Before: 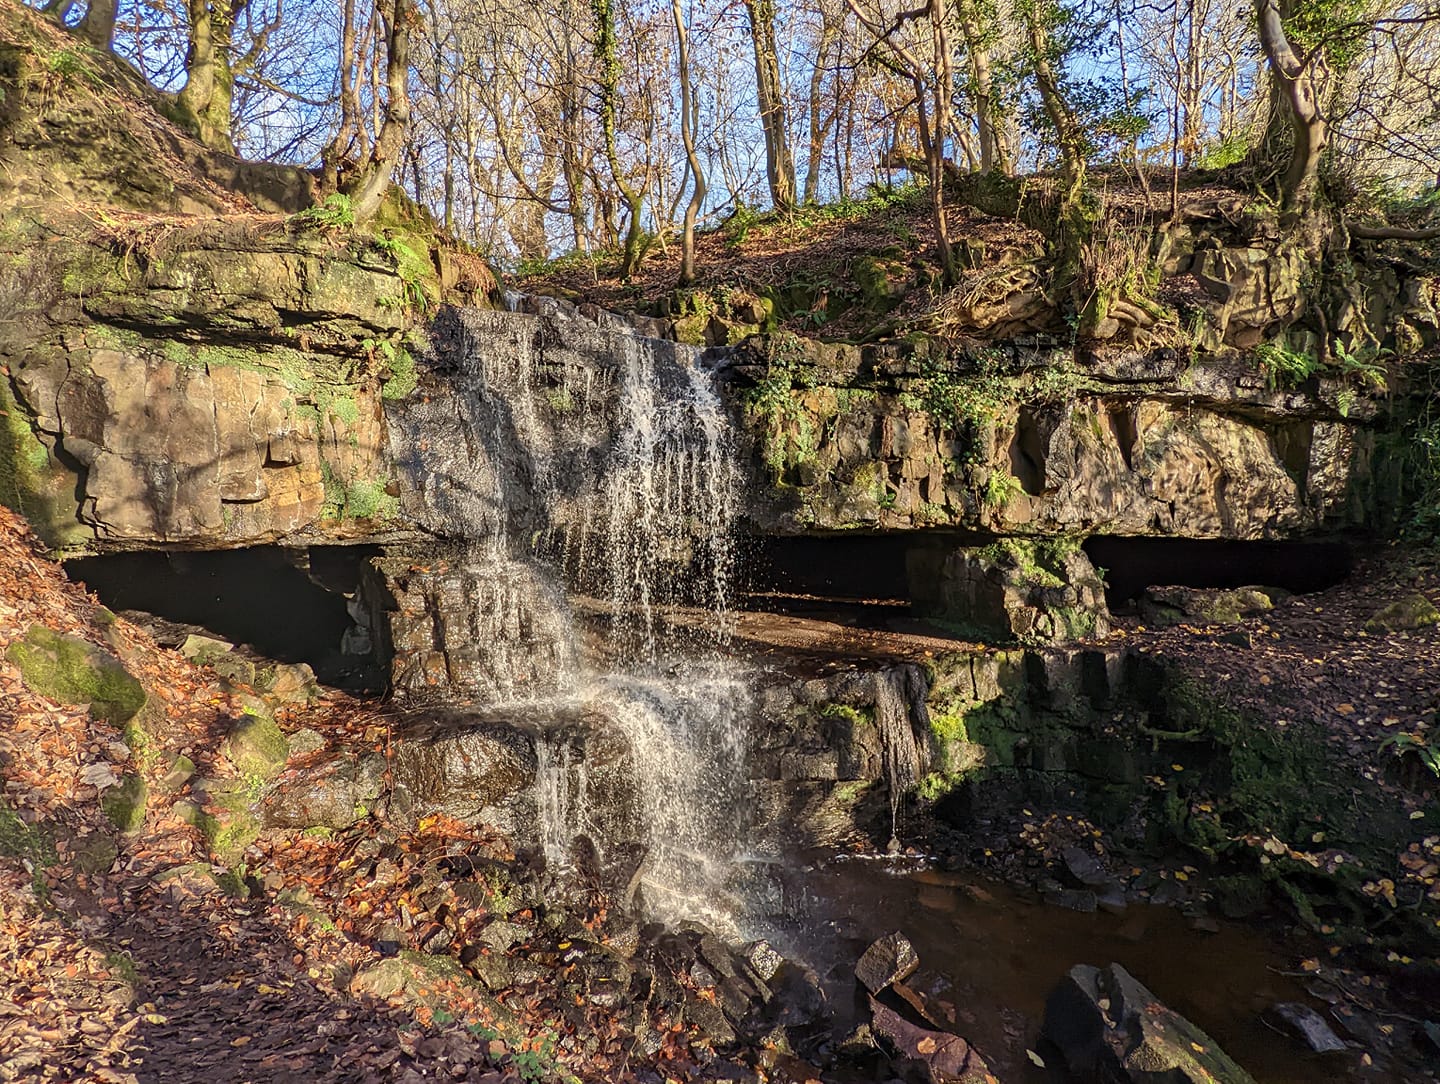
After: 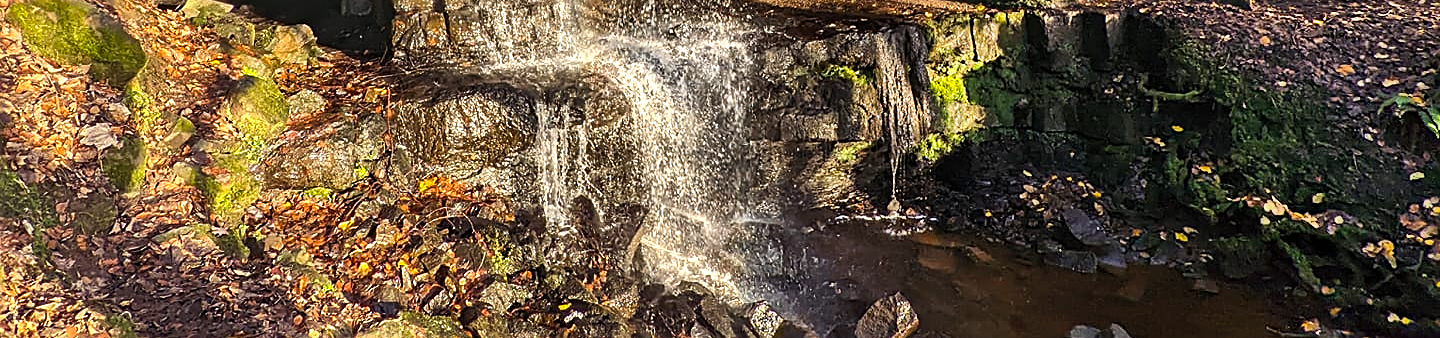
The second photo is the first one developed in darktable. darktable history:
sharpen: on, module defaults
crop and rotate: top 59.036%, bottom 9.708%
color balance rgb: linear chroma grading › shadows 10.685%, linear chroma grading › highlights 9.721%, linear chroma grading › global chroma 14.685%, linear chroma grading › mid-tones 14.747%, perceptual saturation grading › global saturation 0.301%, perceptual brilliance grading › highlights 13.475%, perceptual brilliance grading › mid-tones 7.841%, perceptual brilliance grading › shadows -16.67%
shadows and highlights: shadows 52.17, highlights -28.3, soften with gaussian
